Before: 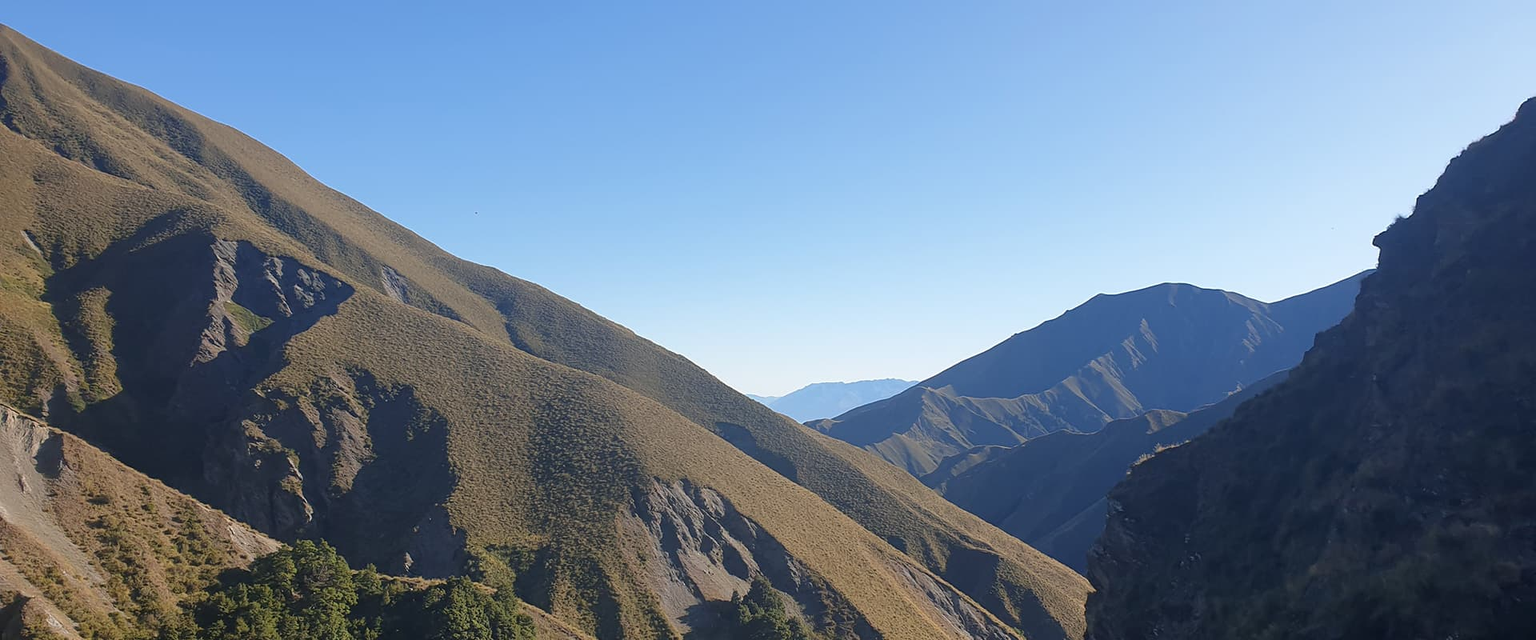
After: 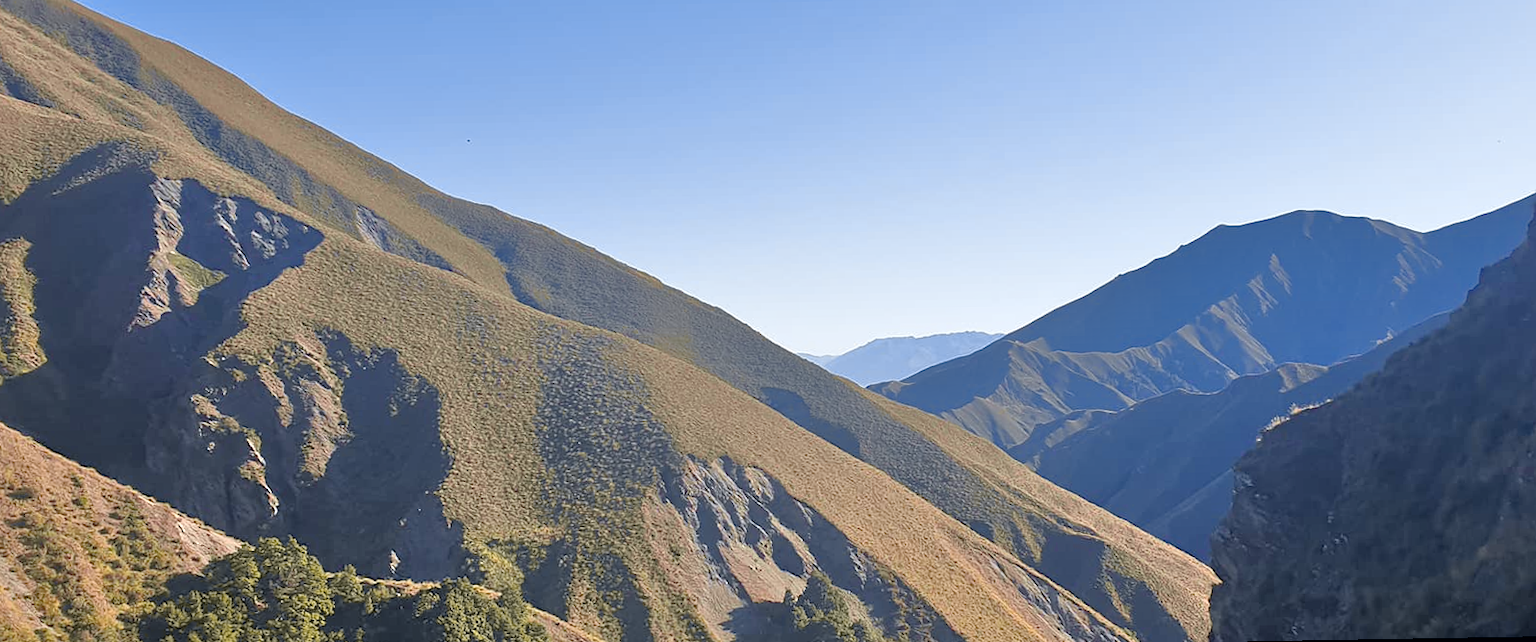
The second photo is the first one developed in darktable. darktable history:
crop and rotate: left 4.842%, top 15.51%, right 10.668%
haze removal: compatibility mode true, adaptive false
tone curve: curves: ch0 [(0, 0) (0.15, 0.17) (0.452, 0.437) (0.611, 0.588) (0.751, 0.749) (1, 1)]; ch1 [(0, 0) (0.325, 0.327) (0.412, 0.45) (0.453, 0.484) (0.5, 0.499) (0.541, 0.55) (0.617, 0.612) (0.695, 0.697) (1, 1)]; ch2 [(0, 0) (0.386, 0.397) (0.452, 0.459) (0.505, 0.498) (0.524, 0.547) (0.574, 0.566) (0.633, 0.641) (1, 1)], color space Lab, independent channels, preserve colors none
tone equalizer: -7 EV 0.15 EV, -6 EV 0.6 EV, -5 EV 1.15 EV, -4 EV 1.33 EV, -3 EV 1.15 EV, -2 EV 0.6 EV, -1 EV 0.15 EV, mask exposure compensation -0.5 EV
rotate and perspective: rotation -1°, crop left 0.011, crop right 0.989, crop top 0.025, crop bottom 0.975
